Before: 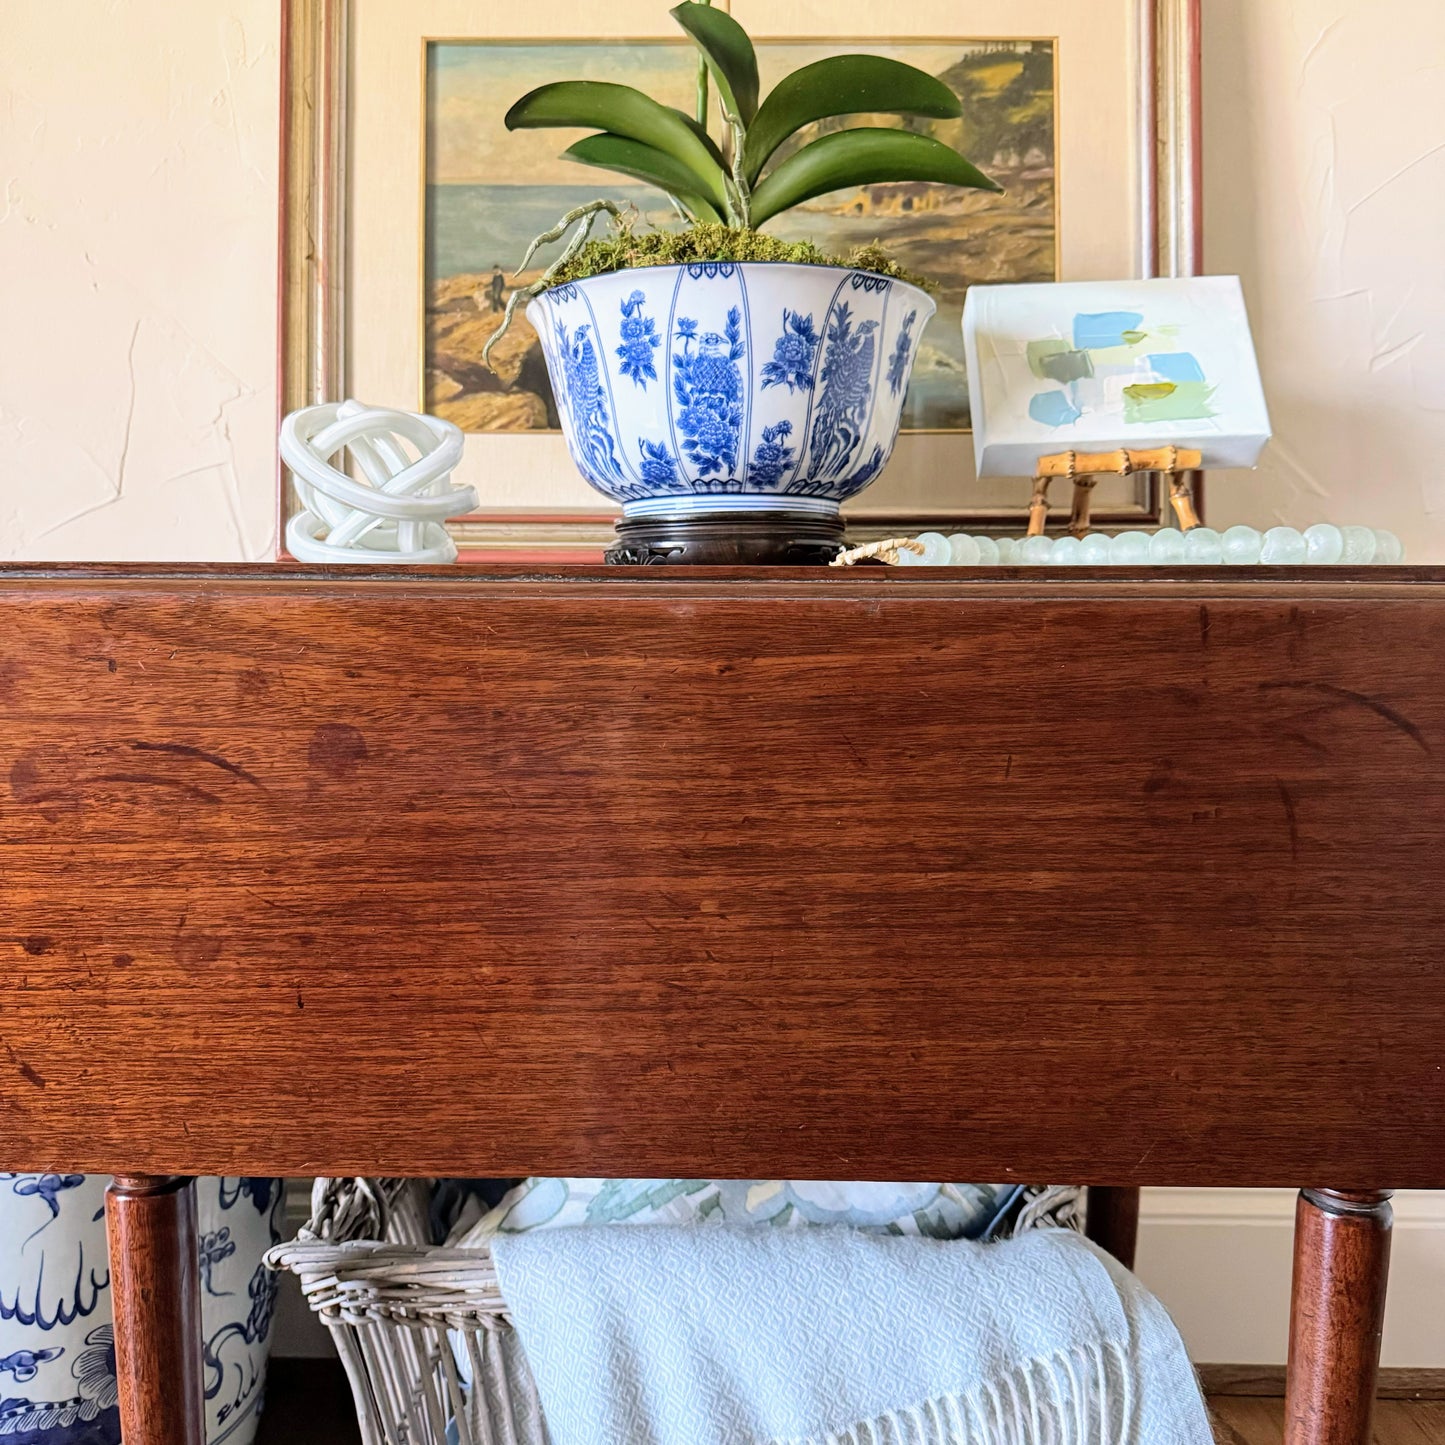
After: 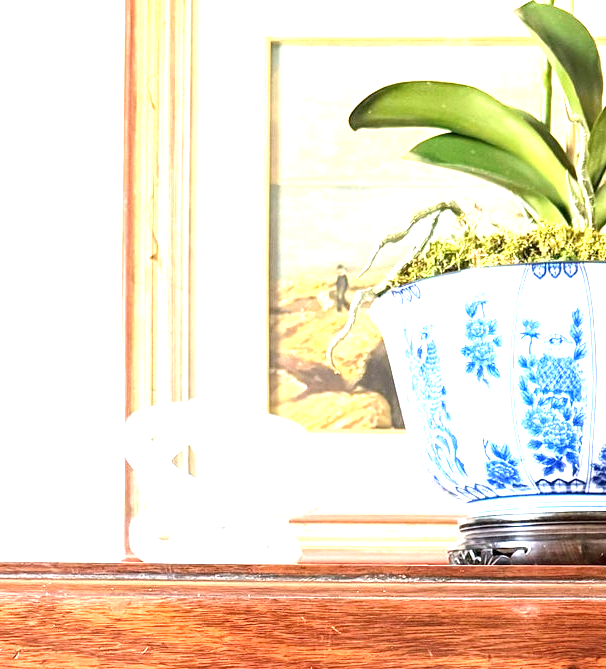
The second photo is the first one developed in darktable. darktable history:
exposure: black level correction 0.001, exposure 1.719 EV, compensate exposure bias true, compensate highlight preservation false
crop and rotate: left 10.817%, top 0.062%, right 47.194%, bottom 53.626%
